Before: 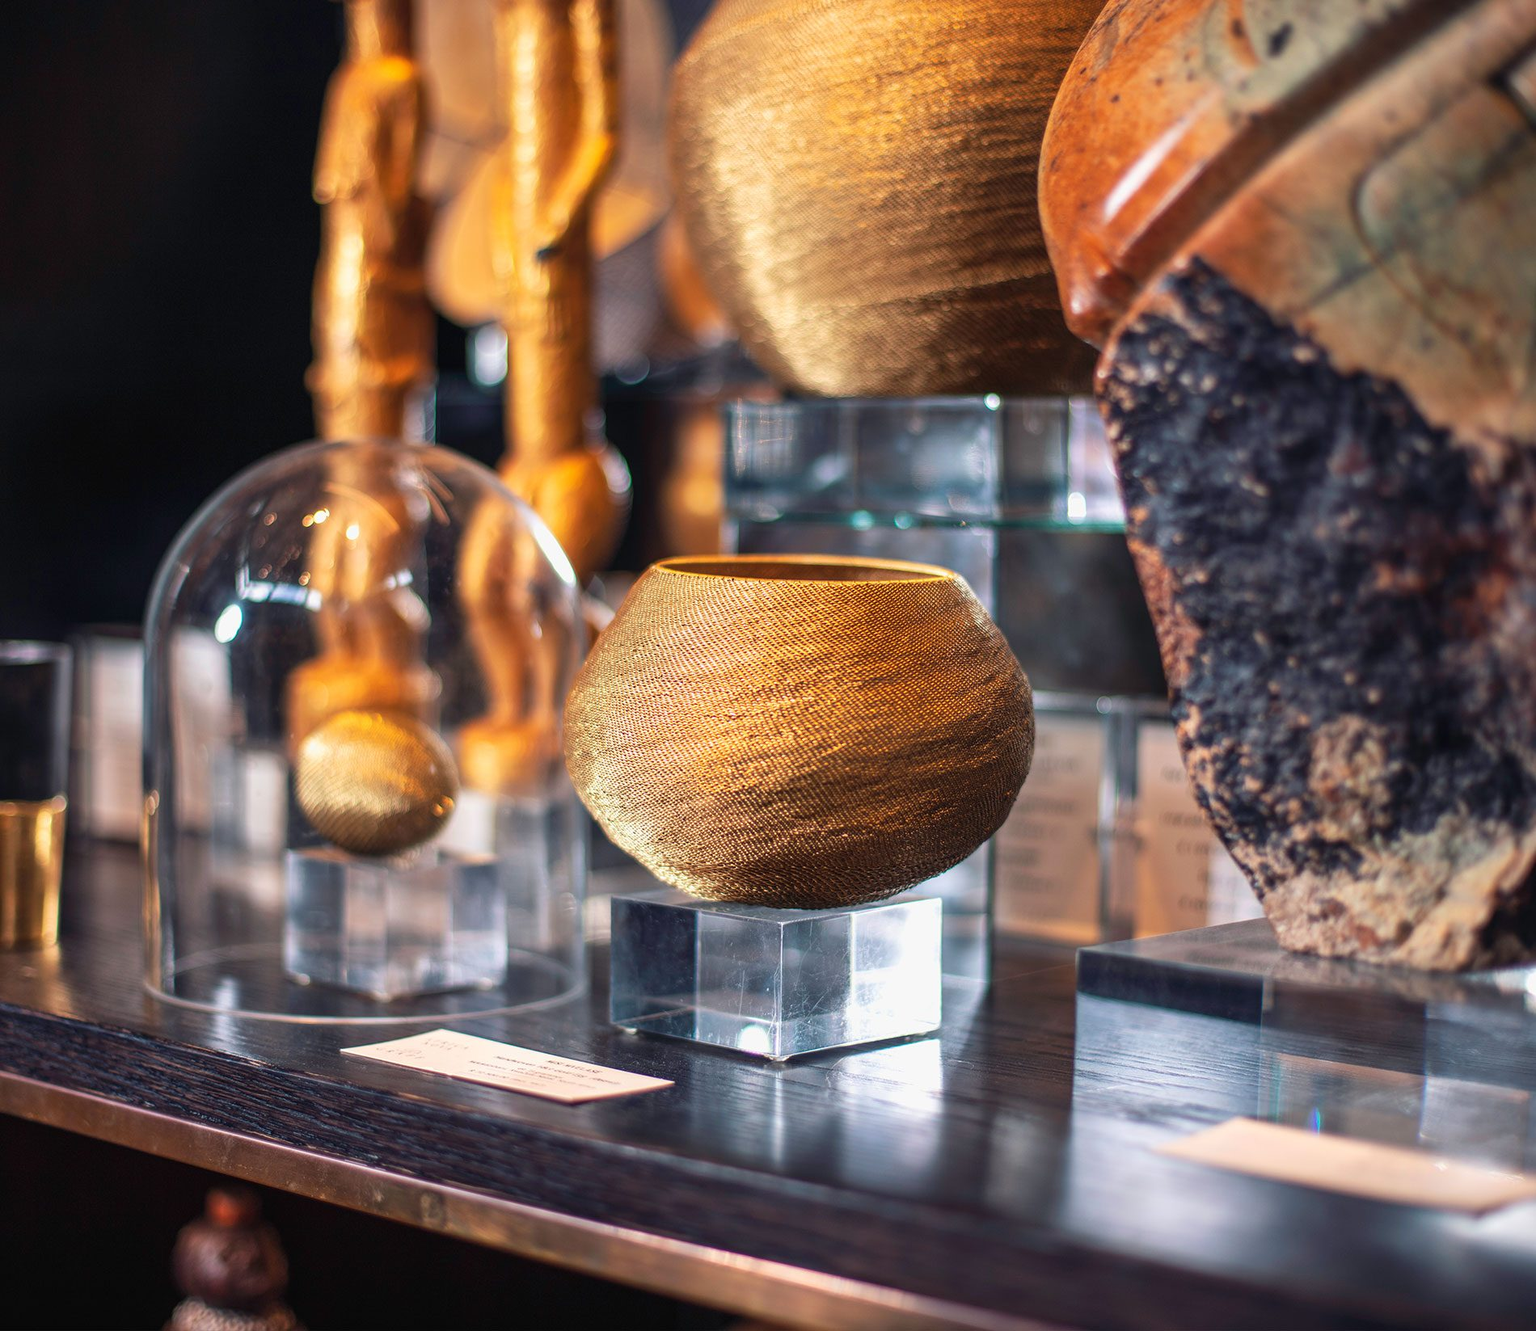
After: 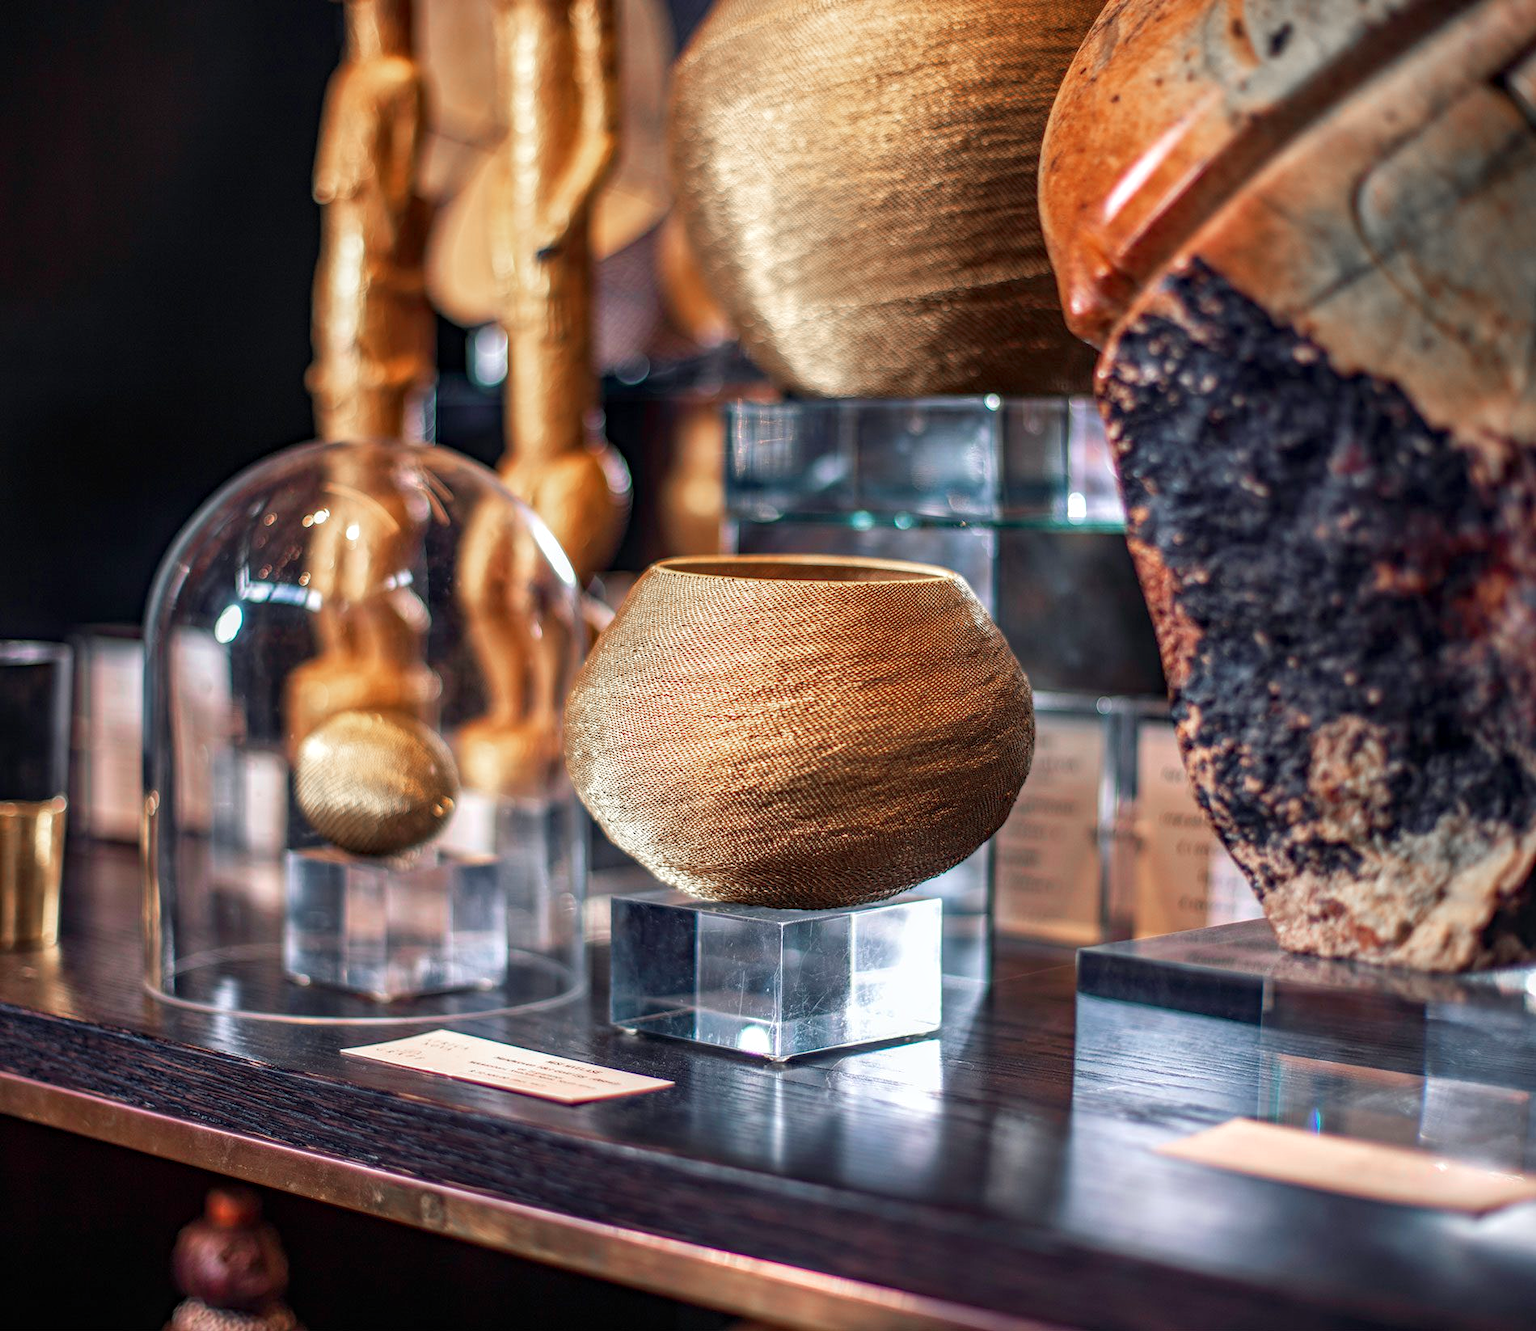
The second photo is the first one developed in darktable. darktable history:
haze removal: compatibility mode true, adaptive false
color zones: curves: ch1 [(0, 0.708) (0.088, 0.648) (0.245, 0.187) (0.429, 0.326) (0.571, 0.498) (0.714, 0.5) (0.857, 0.5) (1, 0.708)]
local contrast: on, module defaults
